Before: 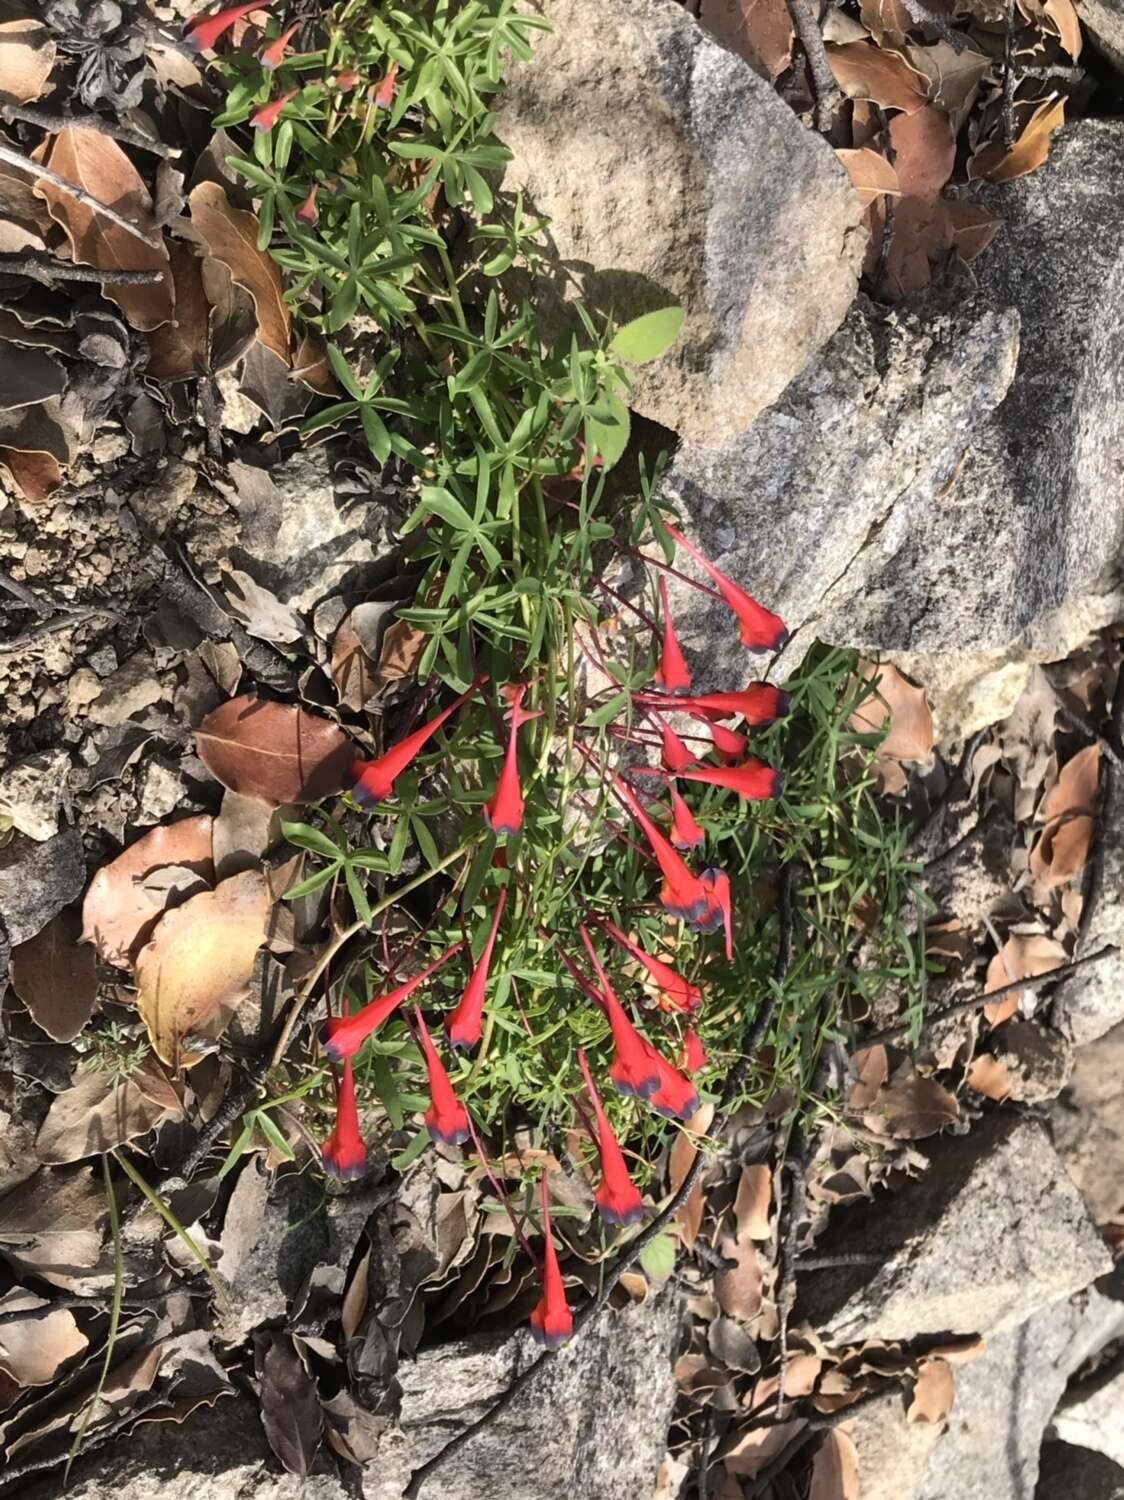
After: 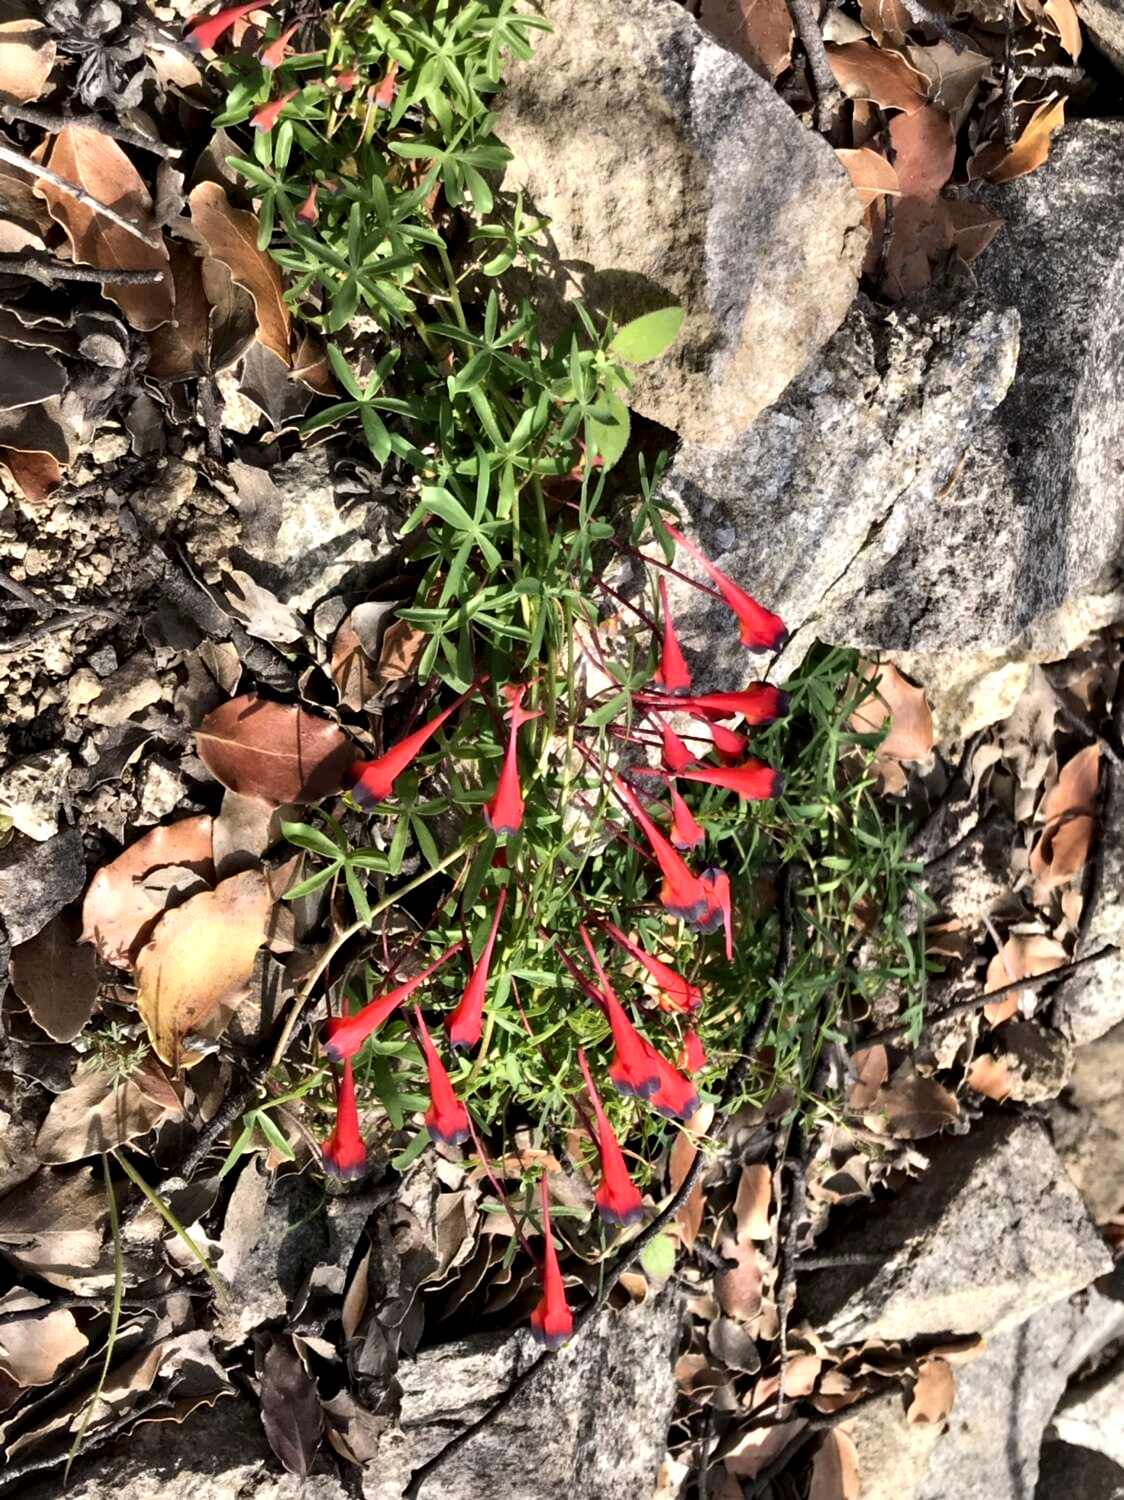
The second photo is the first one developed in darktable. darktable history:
contrast equalizer: octaves 7, y [[0.513, 0.565, 0.608, 0.562, 0.512, 0.5], [0.5 ×6], [0.5, 0.5, 0.5, 0.528, 0.598, 0.658], [0 ×6], [0 ×6]]
